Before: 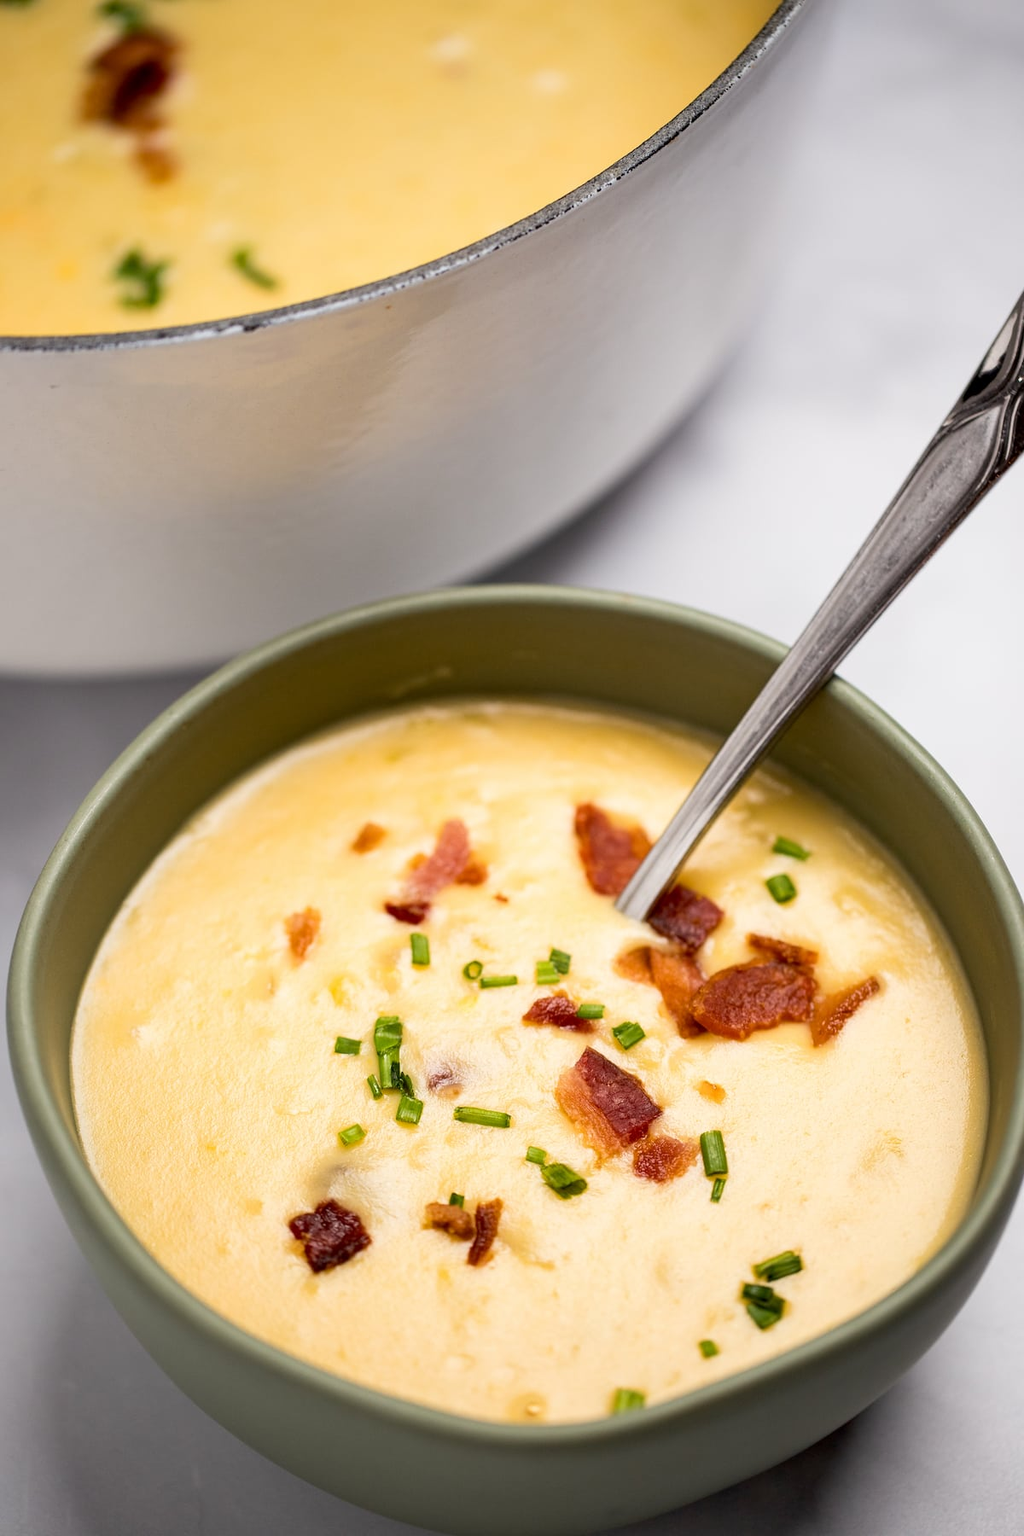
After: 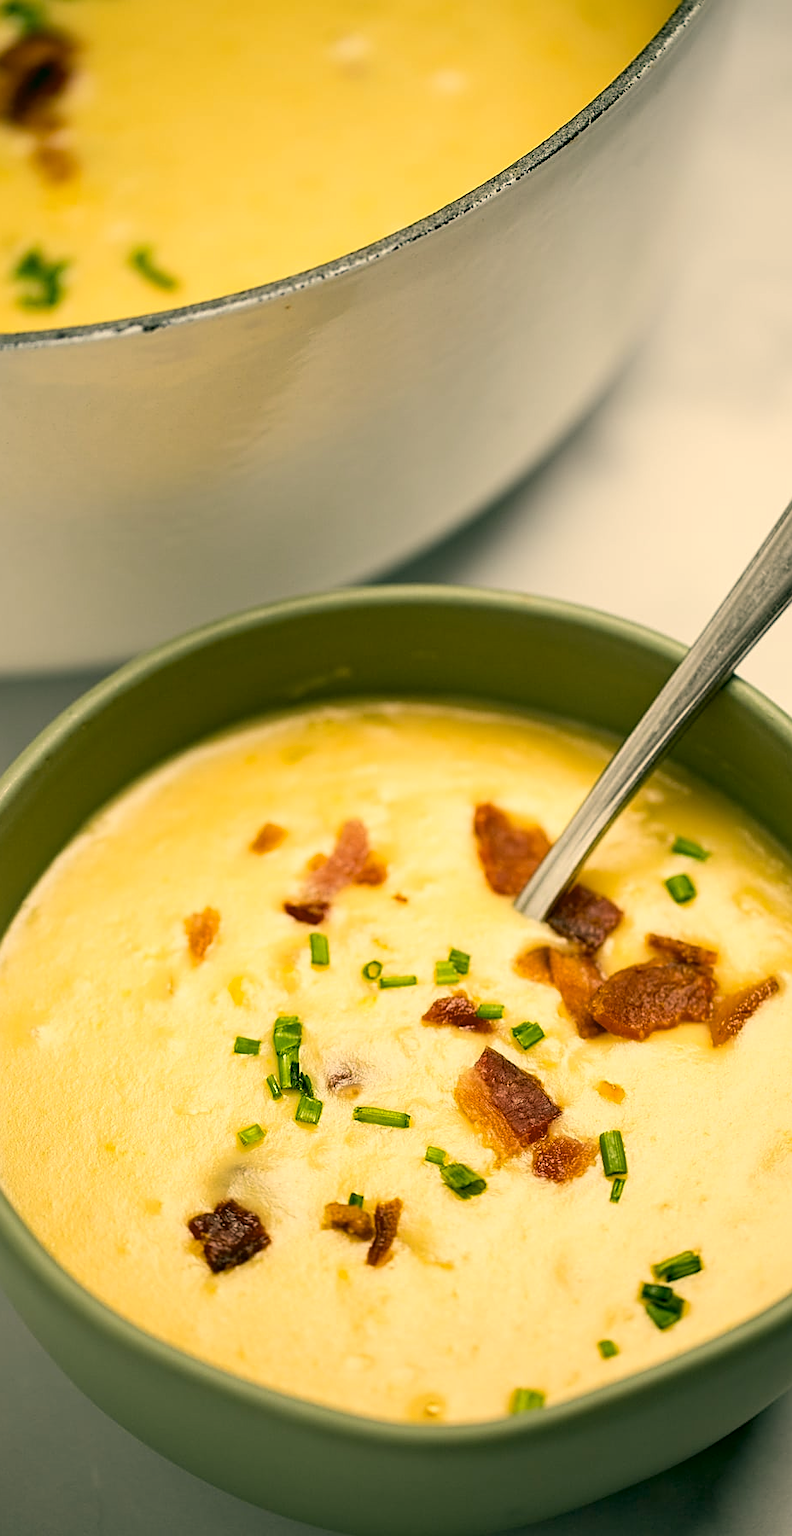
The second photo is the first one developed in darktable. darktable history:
crop: left 9.88%, right 12.664%
color correction: highlights a* 5.3, highlights b* 24.26, shadows a* -15.58, shadows b* 4.02
sharpen: on, module defaults
